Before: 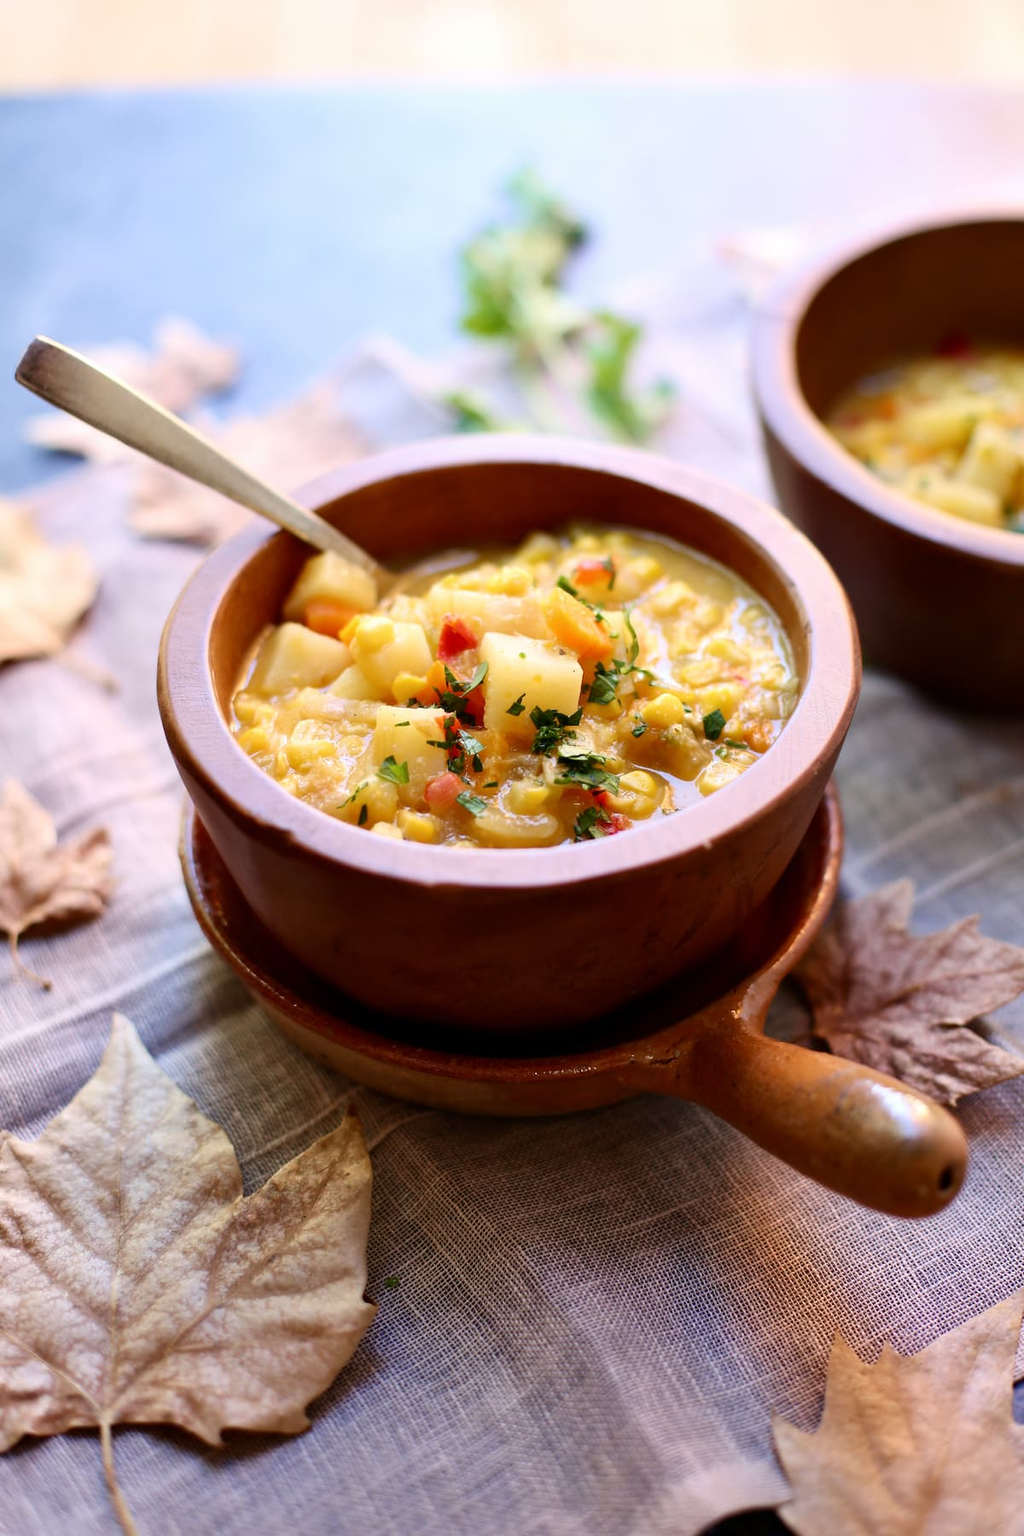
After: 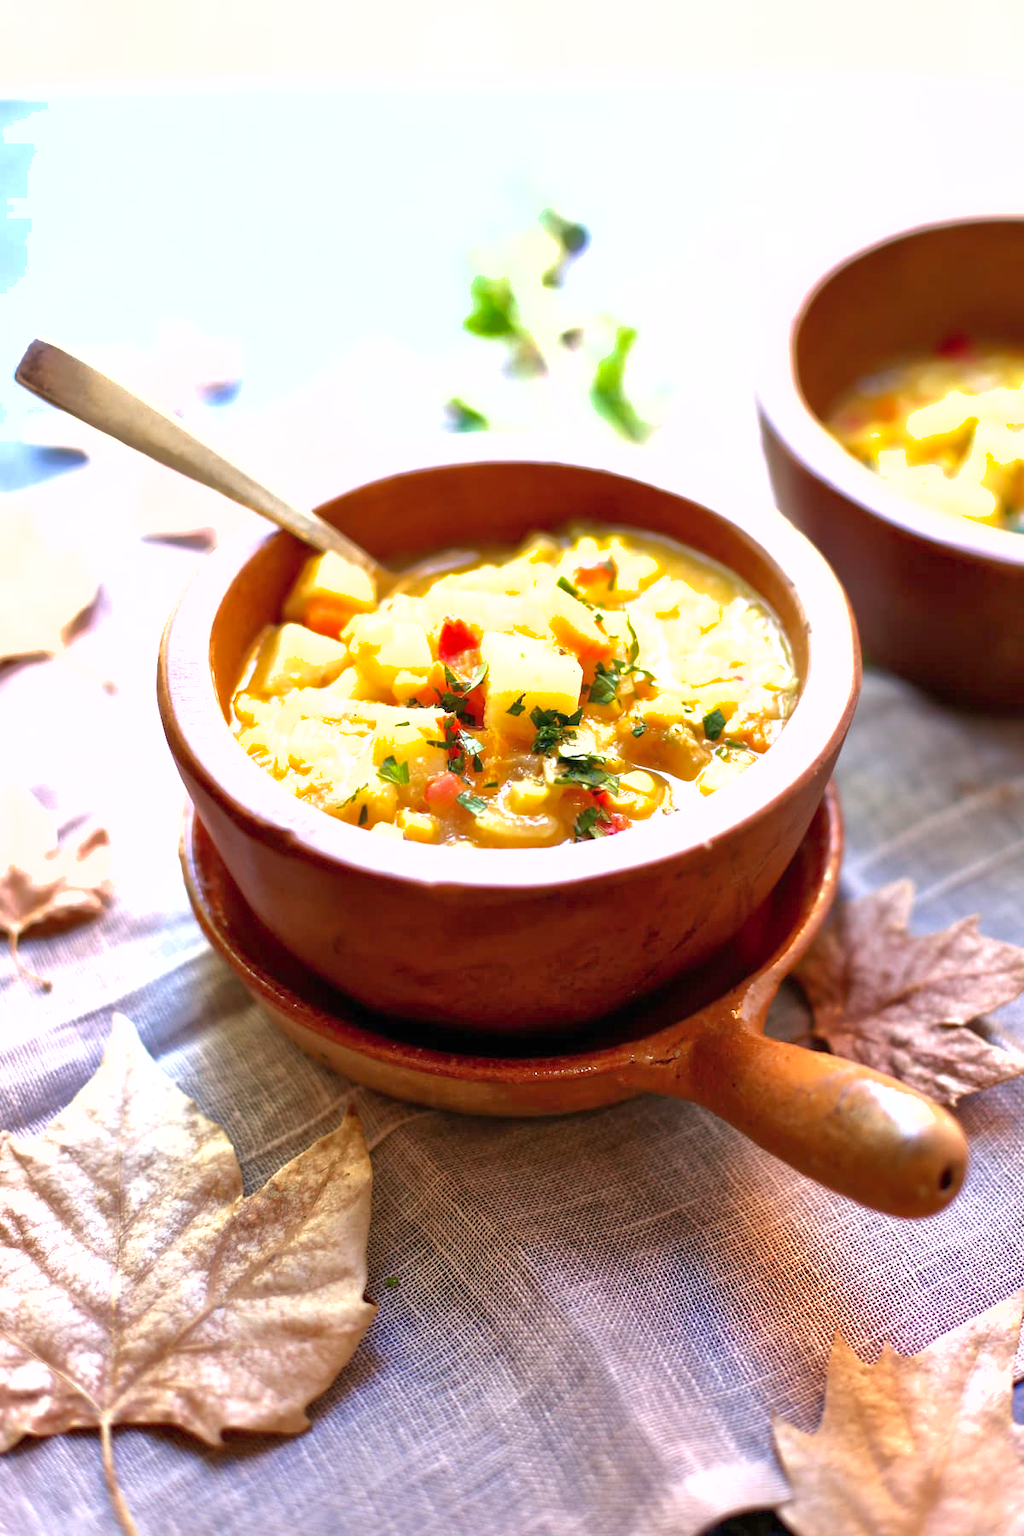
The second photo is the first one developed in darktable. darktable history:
exposure: black level correction 0, exposure 1 EV, compensate exposure bias true, compensate highlight preservation false
tone equalizer: -7 EV 0.18 EV, -6 EV 0.12 EV, -5 EV 0.08 EV, -4 EV 0.04 EV, -2 EV -0.02 EV, -1 EV -0.04 EV, +0 EV -0.06 EV, luminance estimator HSV value / RGB max
shadows and highlights: on, module defaults
